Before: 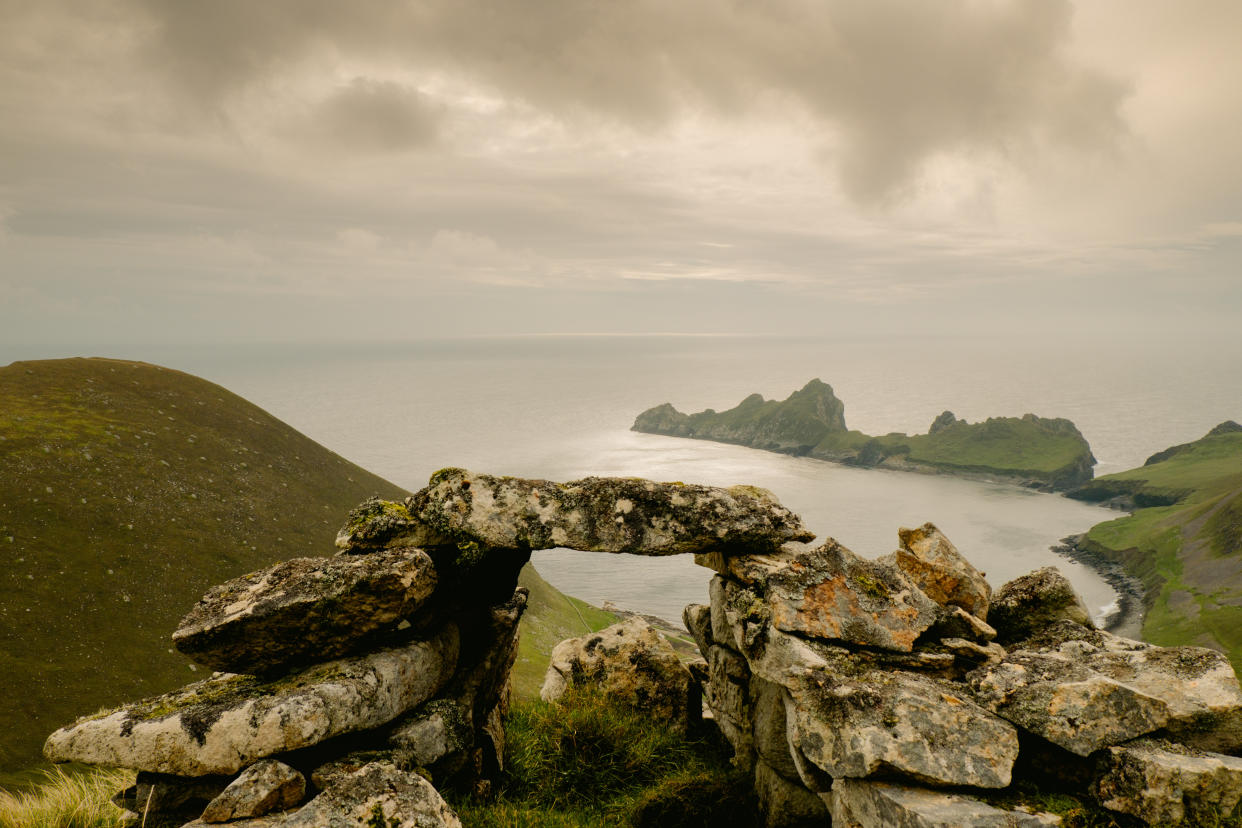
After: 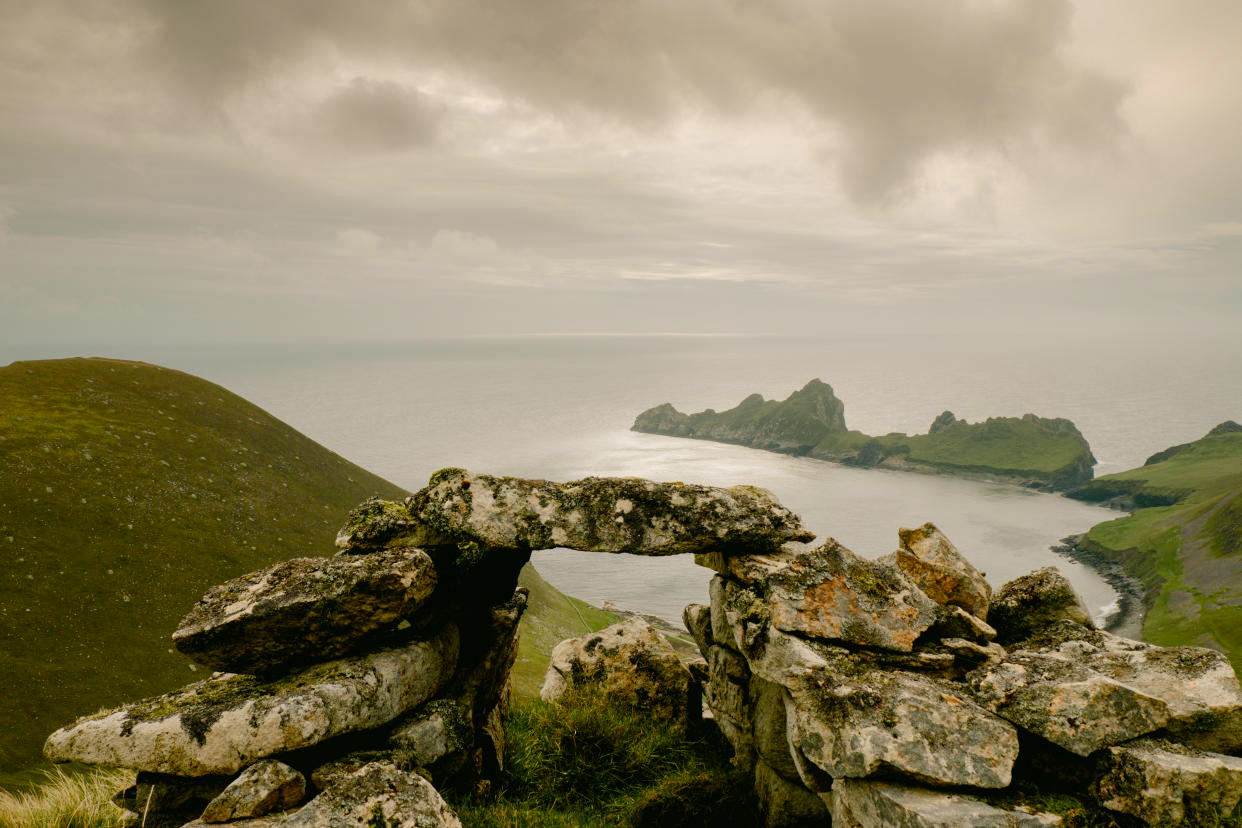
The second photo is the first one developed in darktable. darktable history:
color balance rgb: shadows lift › luminance -7.333%, shadows lift › chroma 2.314%, shadows lift › hue 165.13°, perceptual saturation grading › global saturation 0.798%, perceptual saturation grading › highlights -24.865%, perceptual saturation grading › shadows 29.893%
